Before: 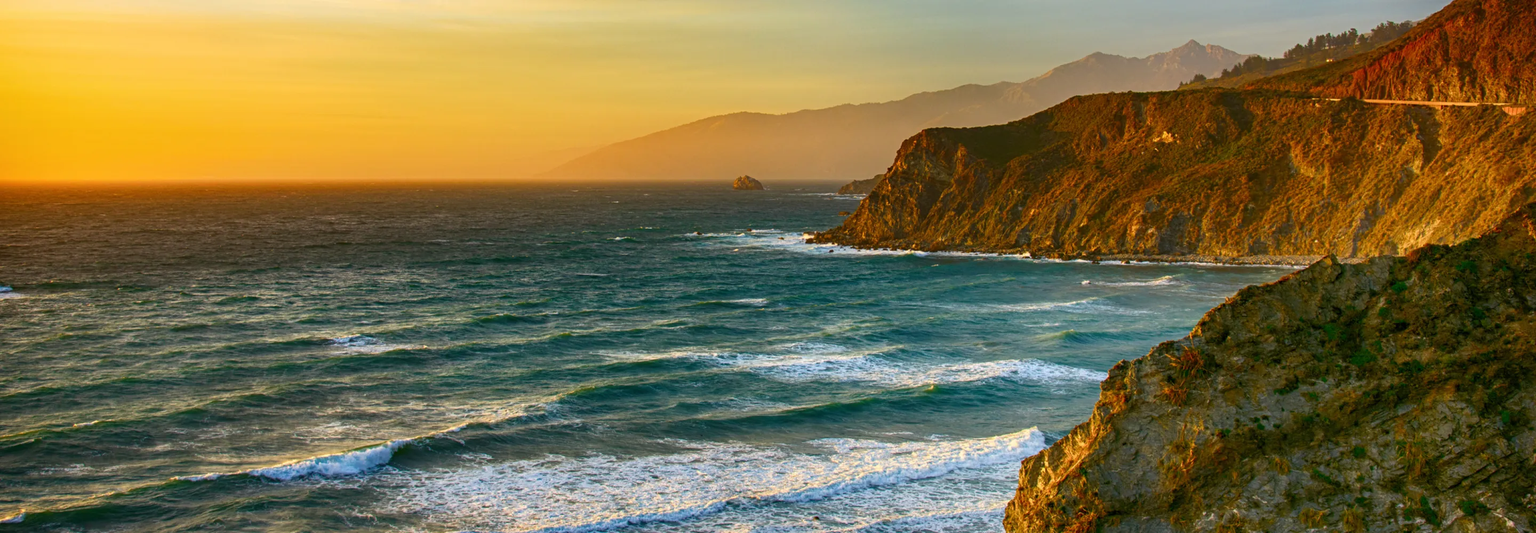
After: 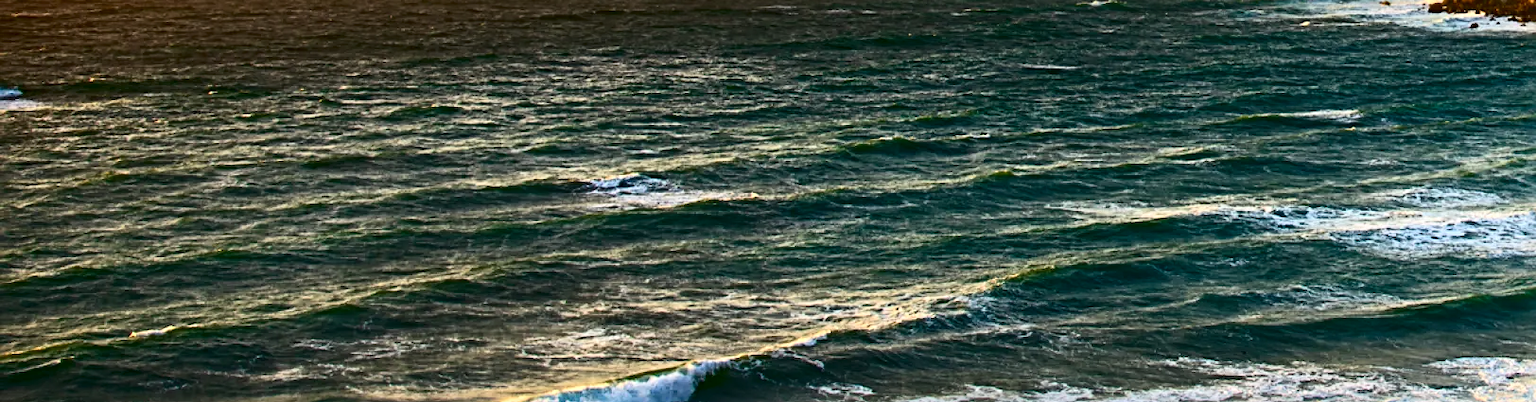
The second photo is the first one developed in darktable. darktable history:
sharpen: radius 4
crop: top 44.483%, right 43.593%, bottom 12.892%
contrast brightness saturation: contrast 0.28
